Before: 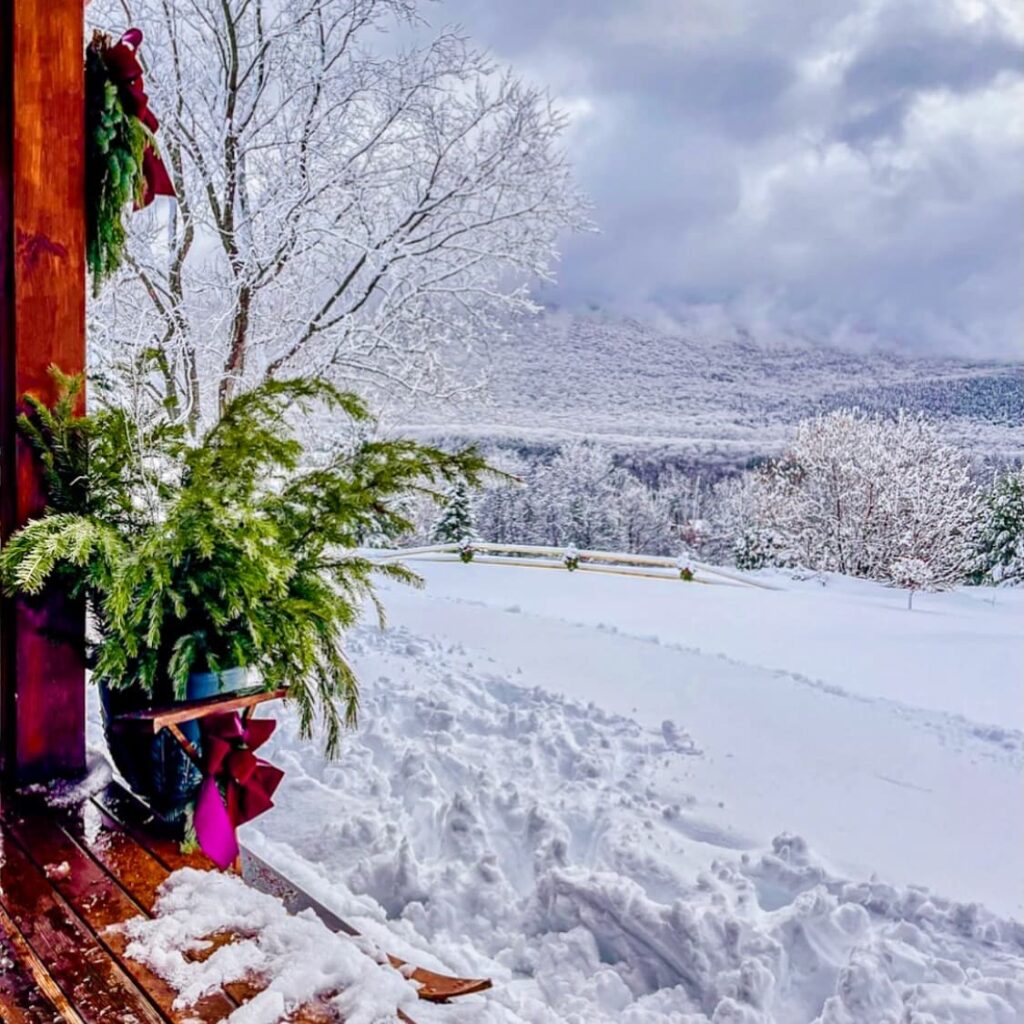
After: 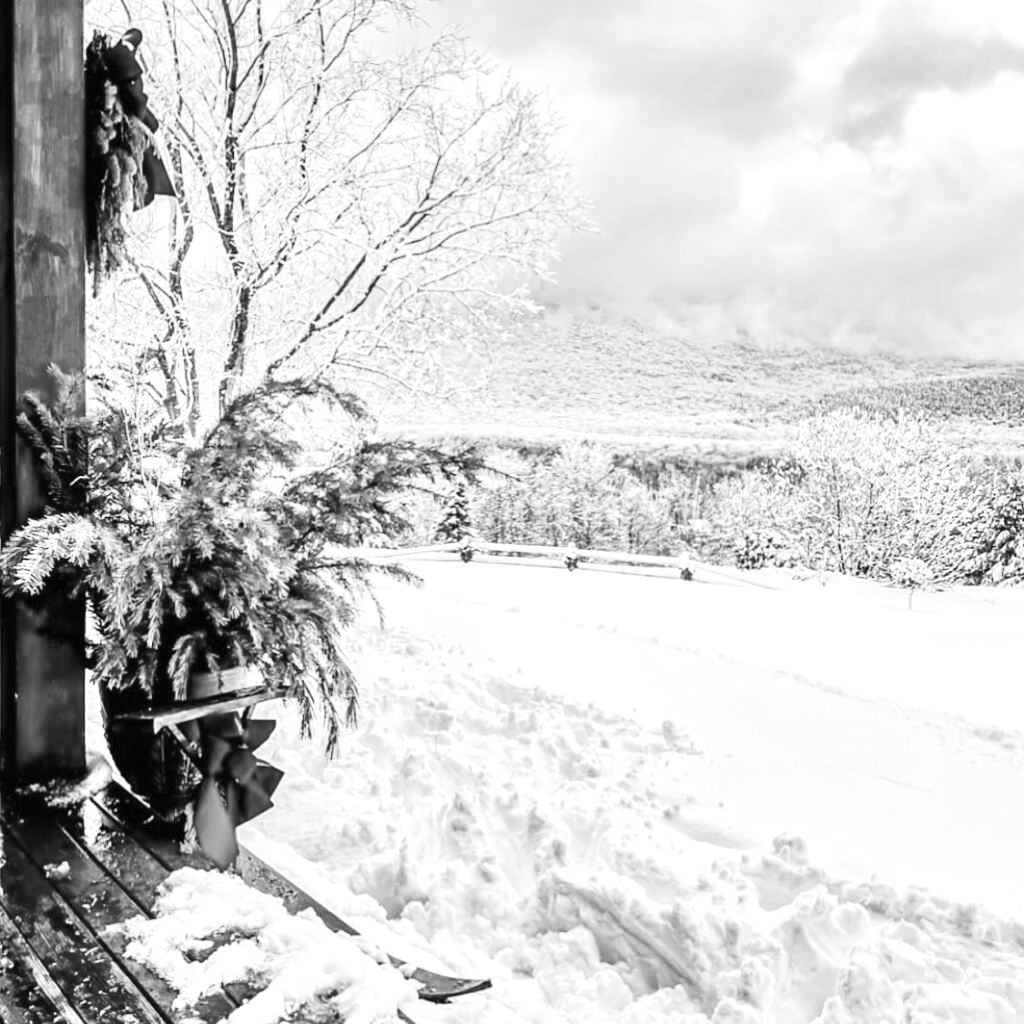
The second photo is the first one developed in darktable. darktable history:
exposure: black level correction 0, exposure 0.7 EV, compensate exposure bias true, compensate highlight preservation false
monochrome: on, module defaults
contrast brightness saturation: contrast 0.2, brightness 0.15, saturation 0.14
